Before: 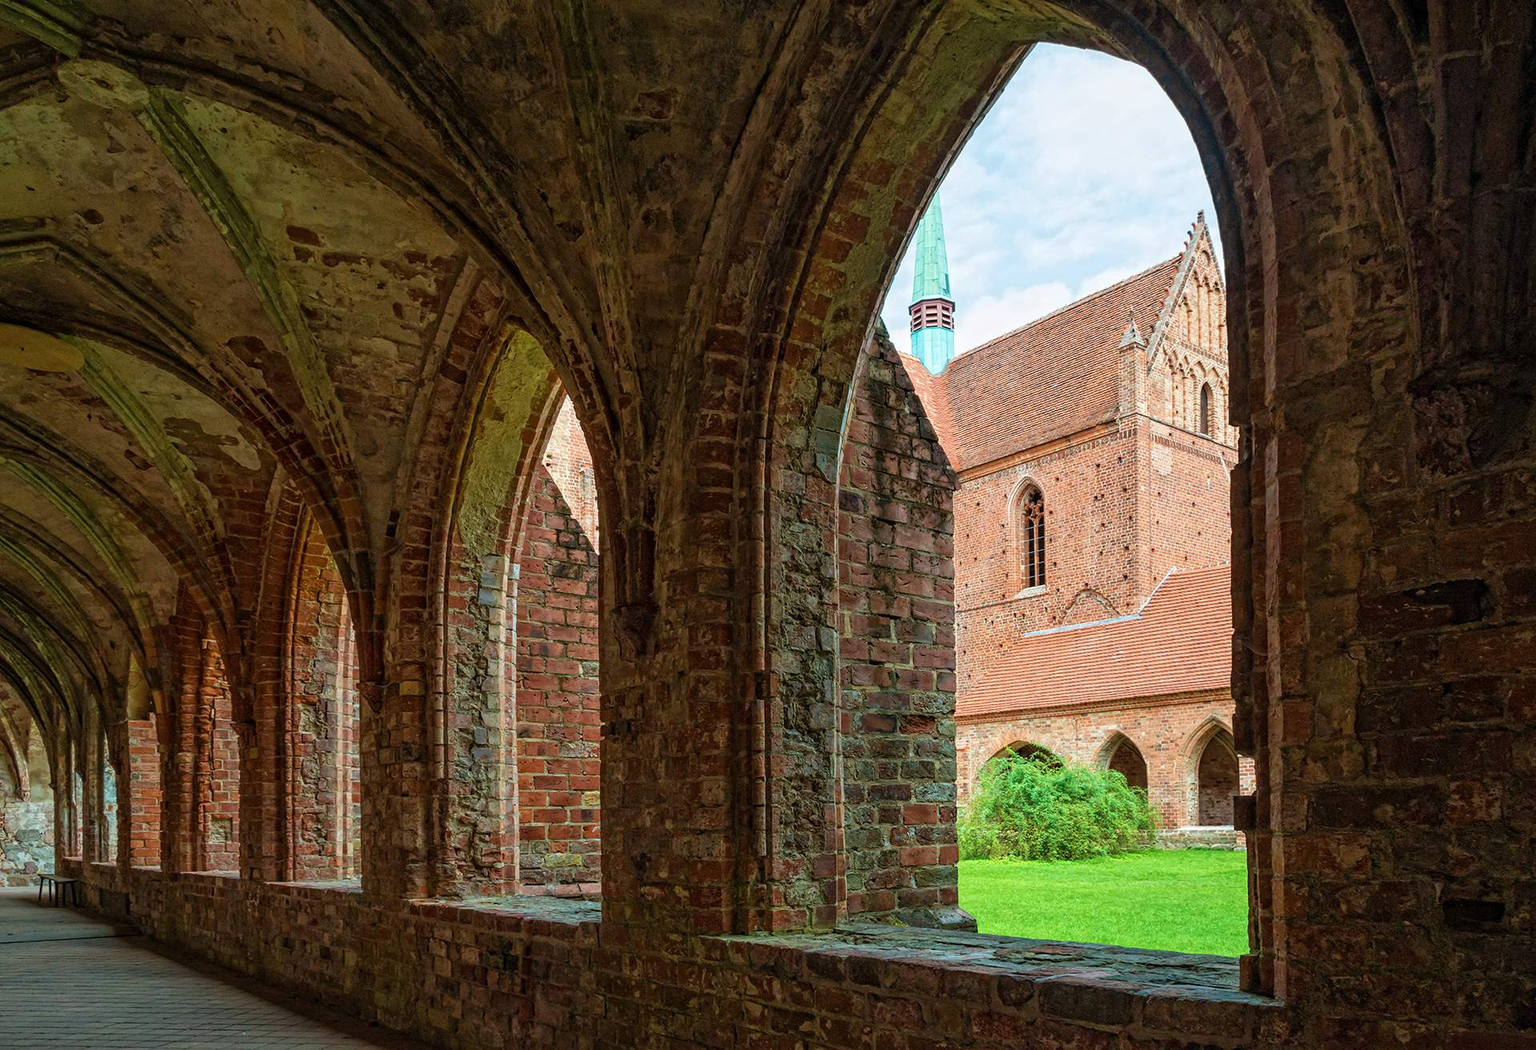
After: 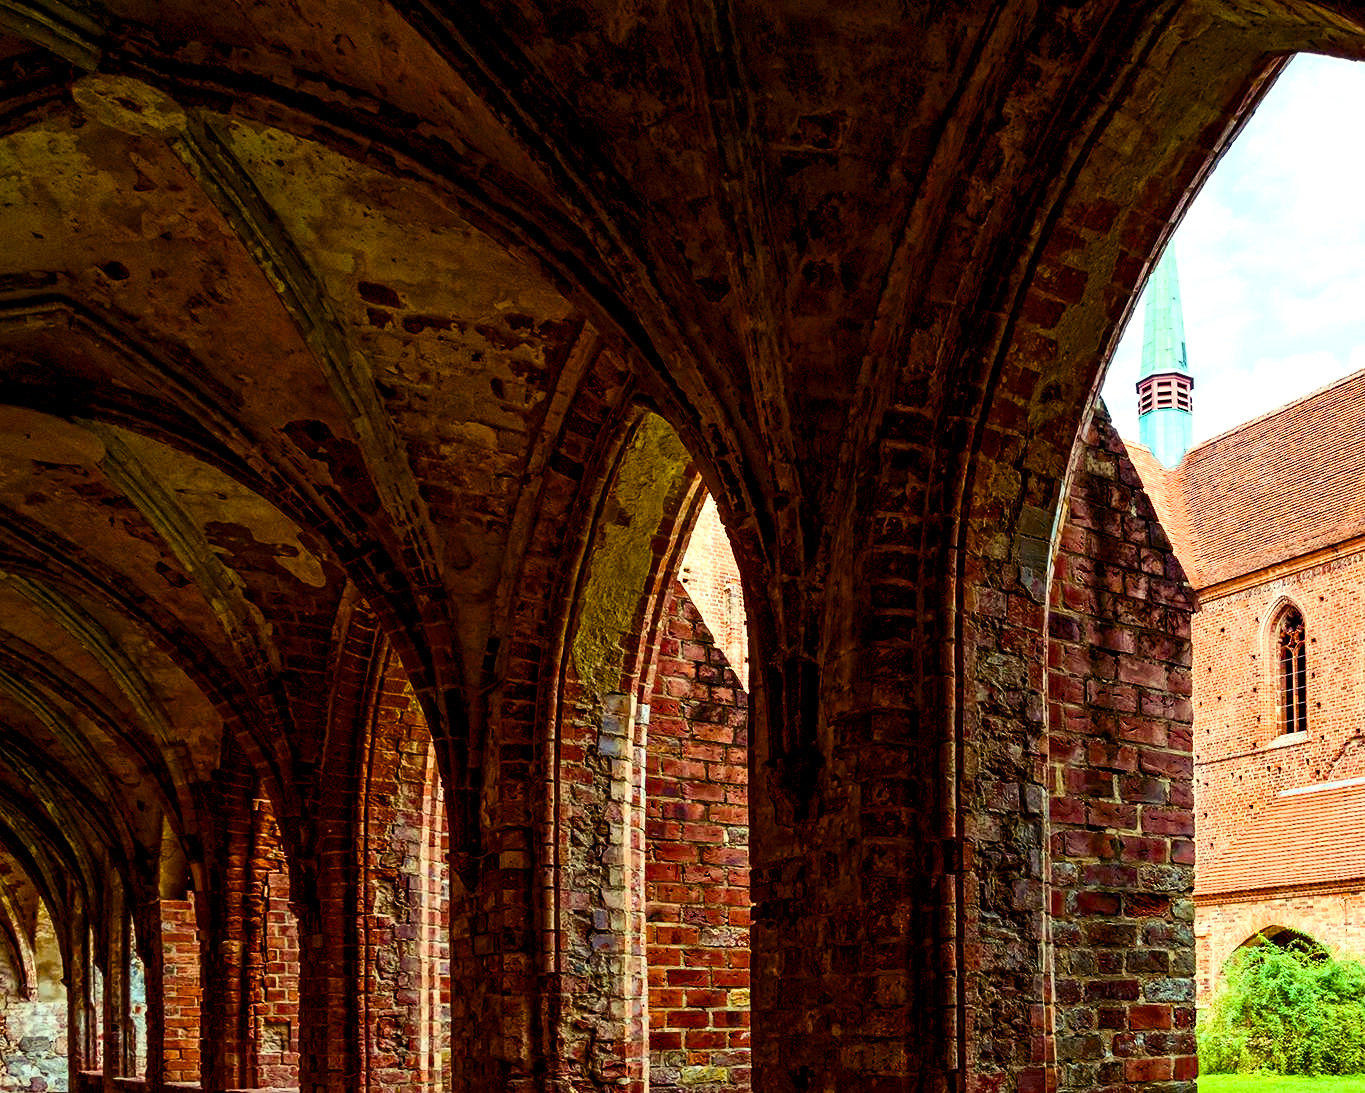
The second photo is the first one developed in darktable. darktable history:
crop: right 28.885%, bottom 16.626%
contrast brightness saturation: contrast 0.22
white balance: emerald 1
color balance rgb: shadows lift › luminance -21.66%, shadows lift › chroma 8.98%, shadows lift › hue 283.37°, power › chroma 1.55%, power › hue 25.59°, highlights gain › luminance 6.08%, highlights gain › chroma 2.55%, highlights gain › hue 90°, global offset › luminance -0.87%, perceptual saturation grading › global saturation 27.49%, perceptual saturation grading › highlights -28.39%, perceptual saturation grading › mid-tones 15.22%, perceptual saturation grading › shadows 33.98%, perceptual brilliance grading › highlights 10%, perceptual brilliance grading › mid-tones 5%
